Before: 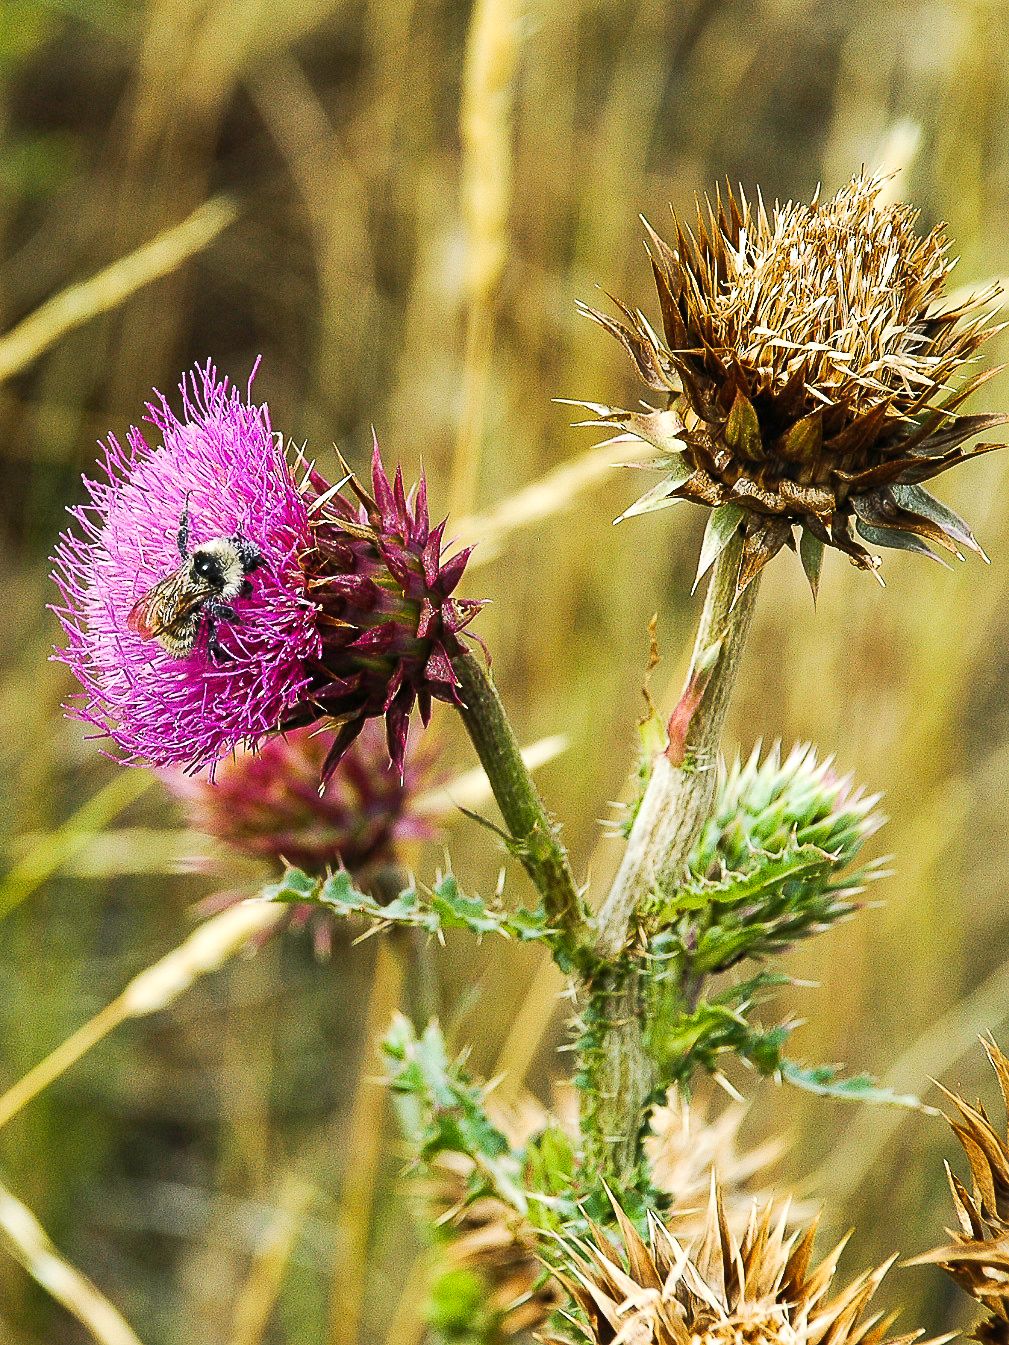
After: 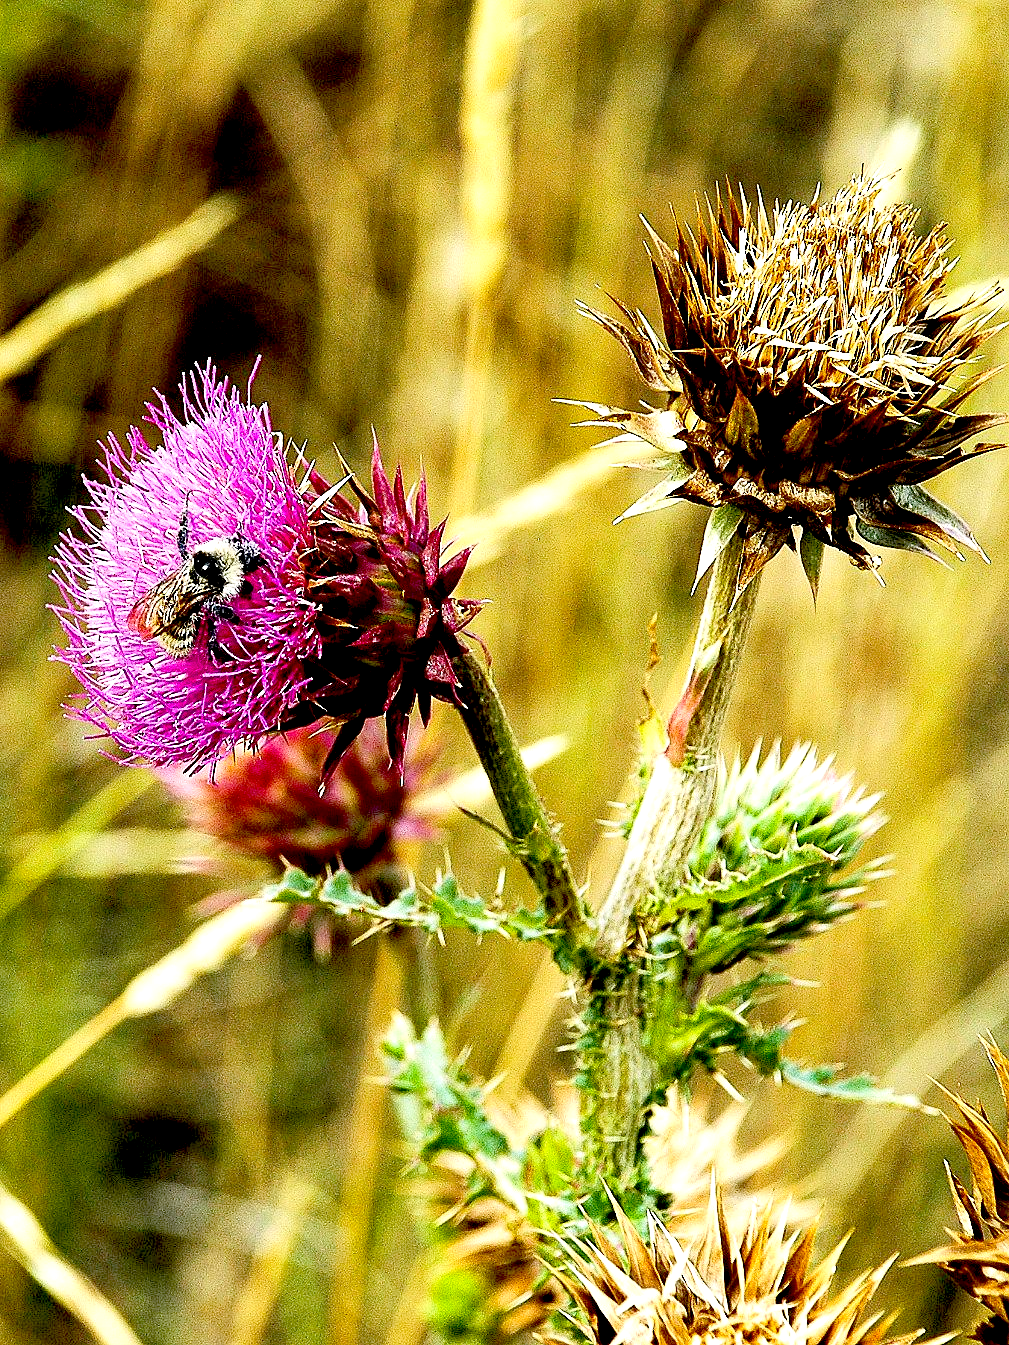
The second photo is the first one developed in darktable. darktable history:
tone equalizer: on, module defaults
exposure: black level correction 0.039, exposure 0.499 EV, compensate highlight preservation false
